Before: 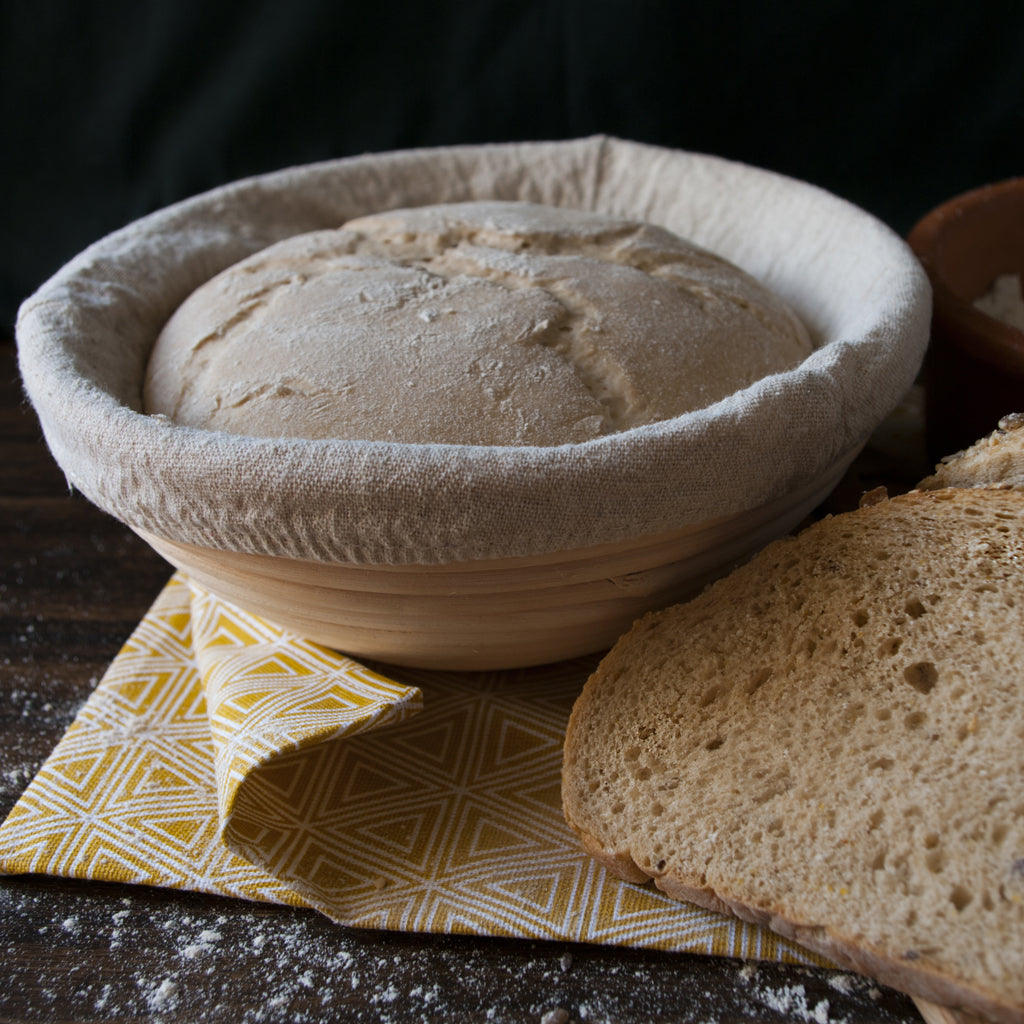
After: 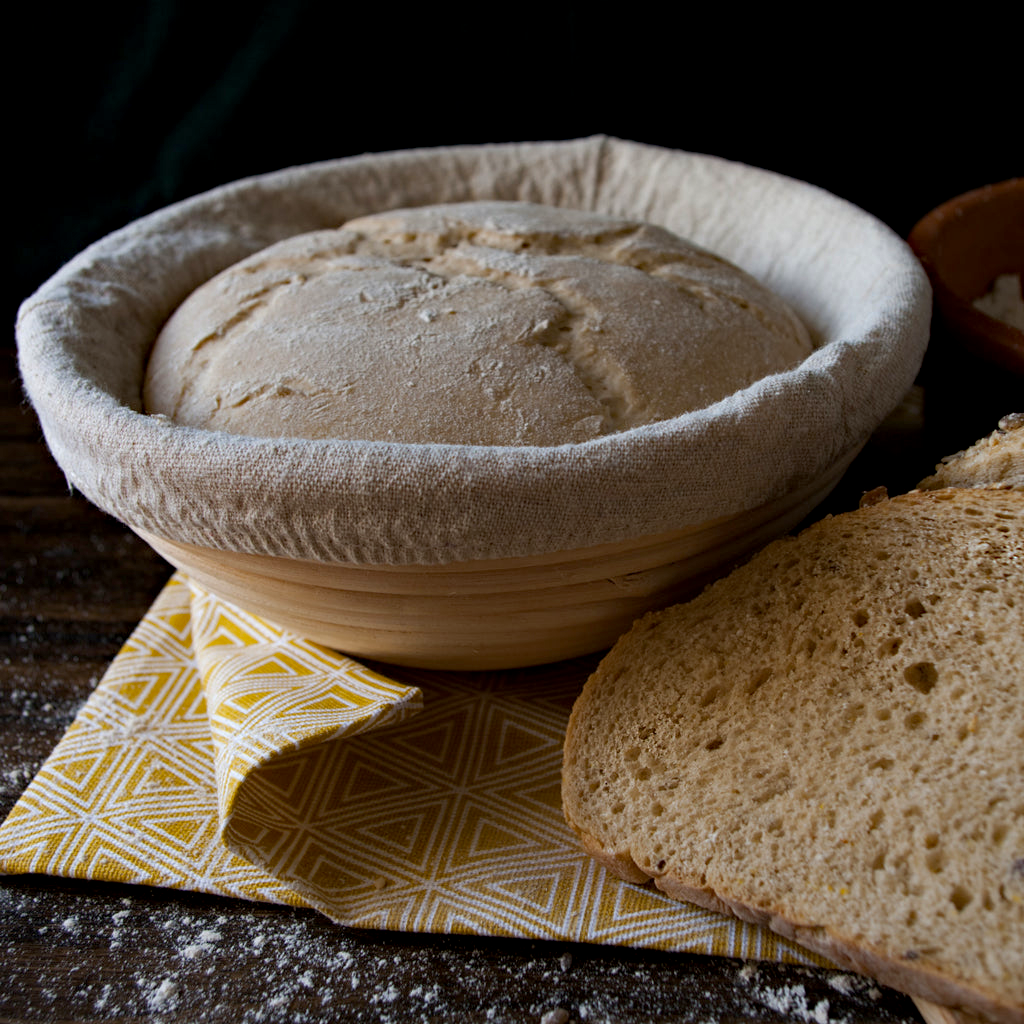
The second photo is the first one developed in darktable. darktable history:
exposure: black level correction 0.005, exposure 0.005 EV, compensate highlight preservation false
haze removal: strength 0.28, distance 0.253, compatibility mode true, adaptive false
